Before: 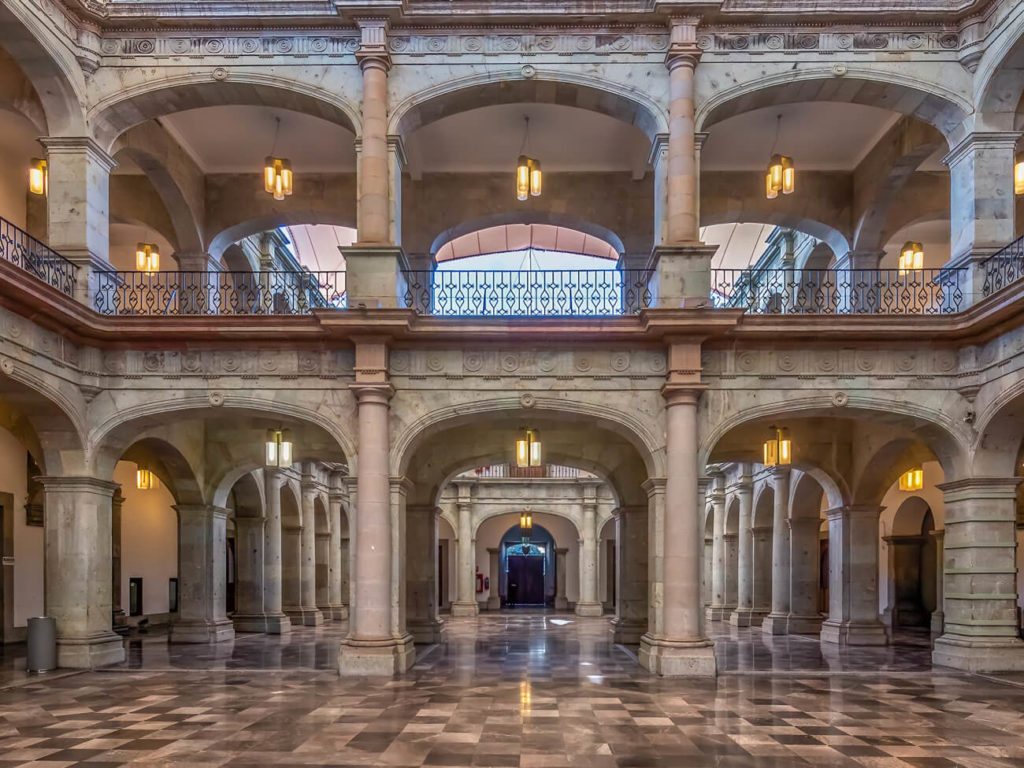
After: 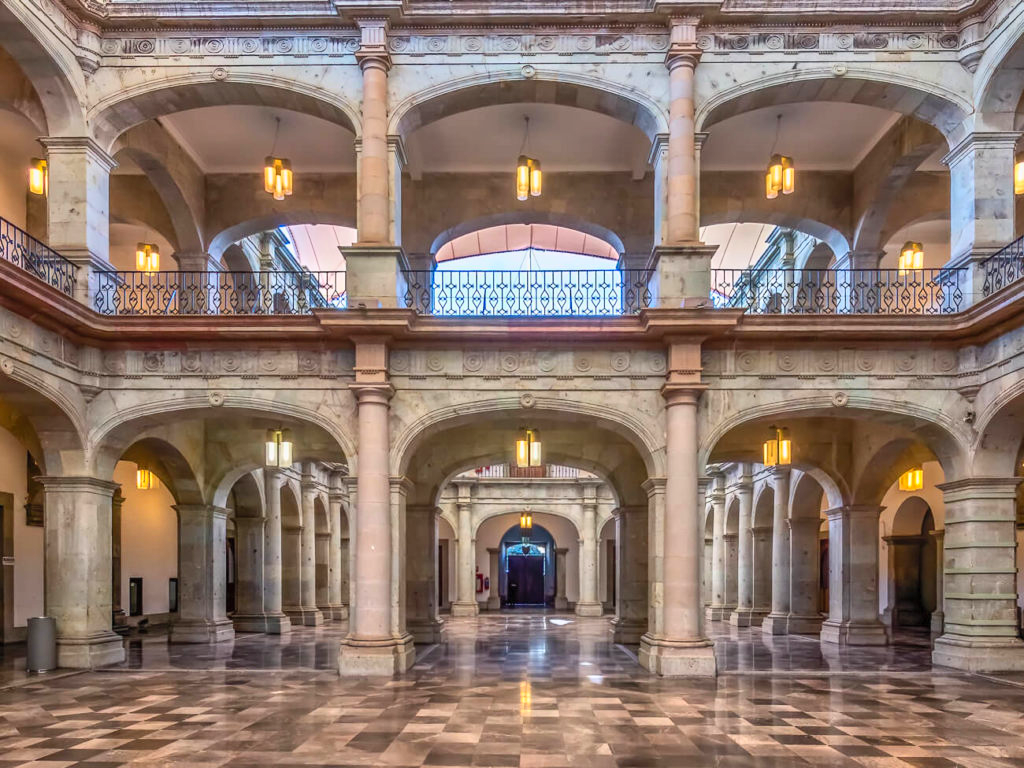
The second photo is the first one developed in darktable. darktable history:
contrast brightness saturation: contrast 0.199, brightness 0.168, saturation 0.225
